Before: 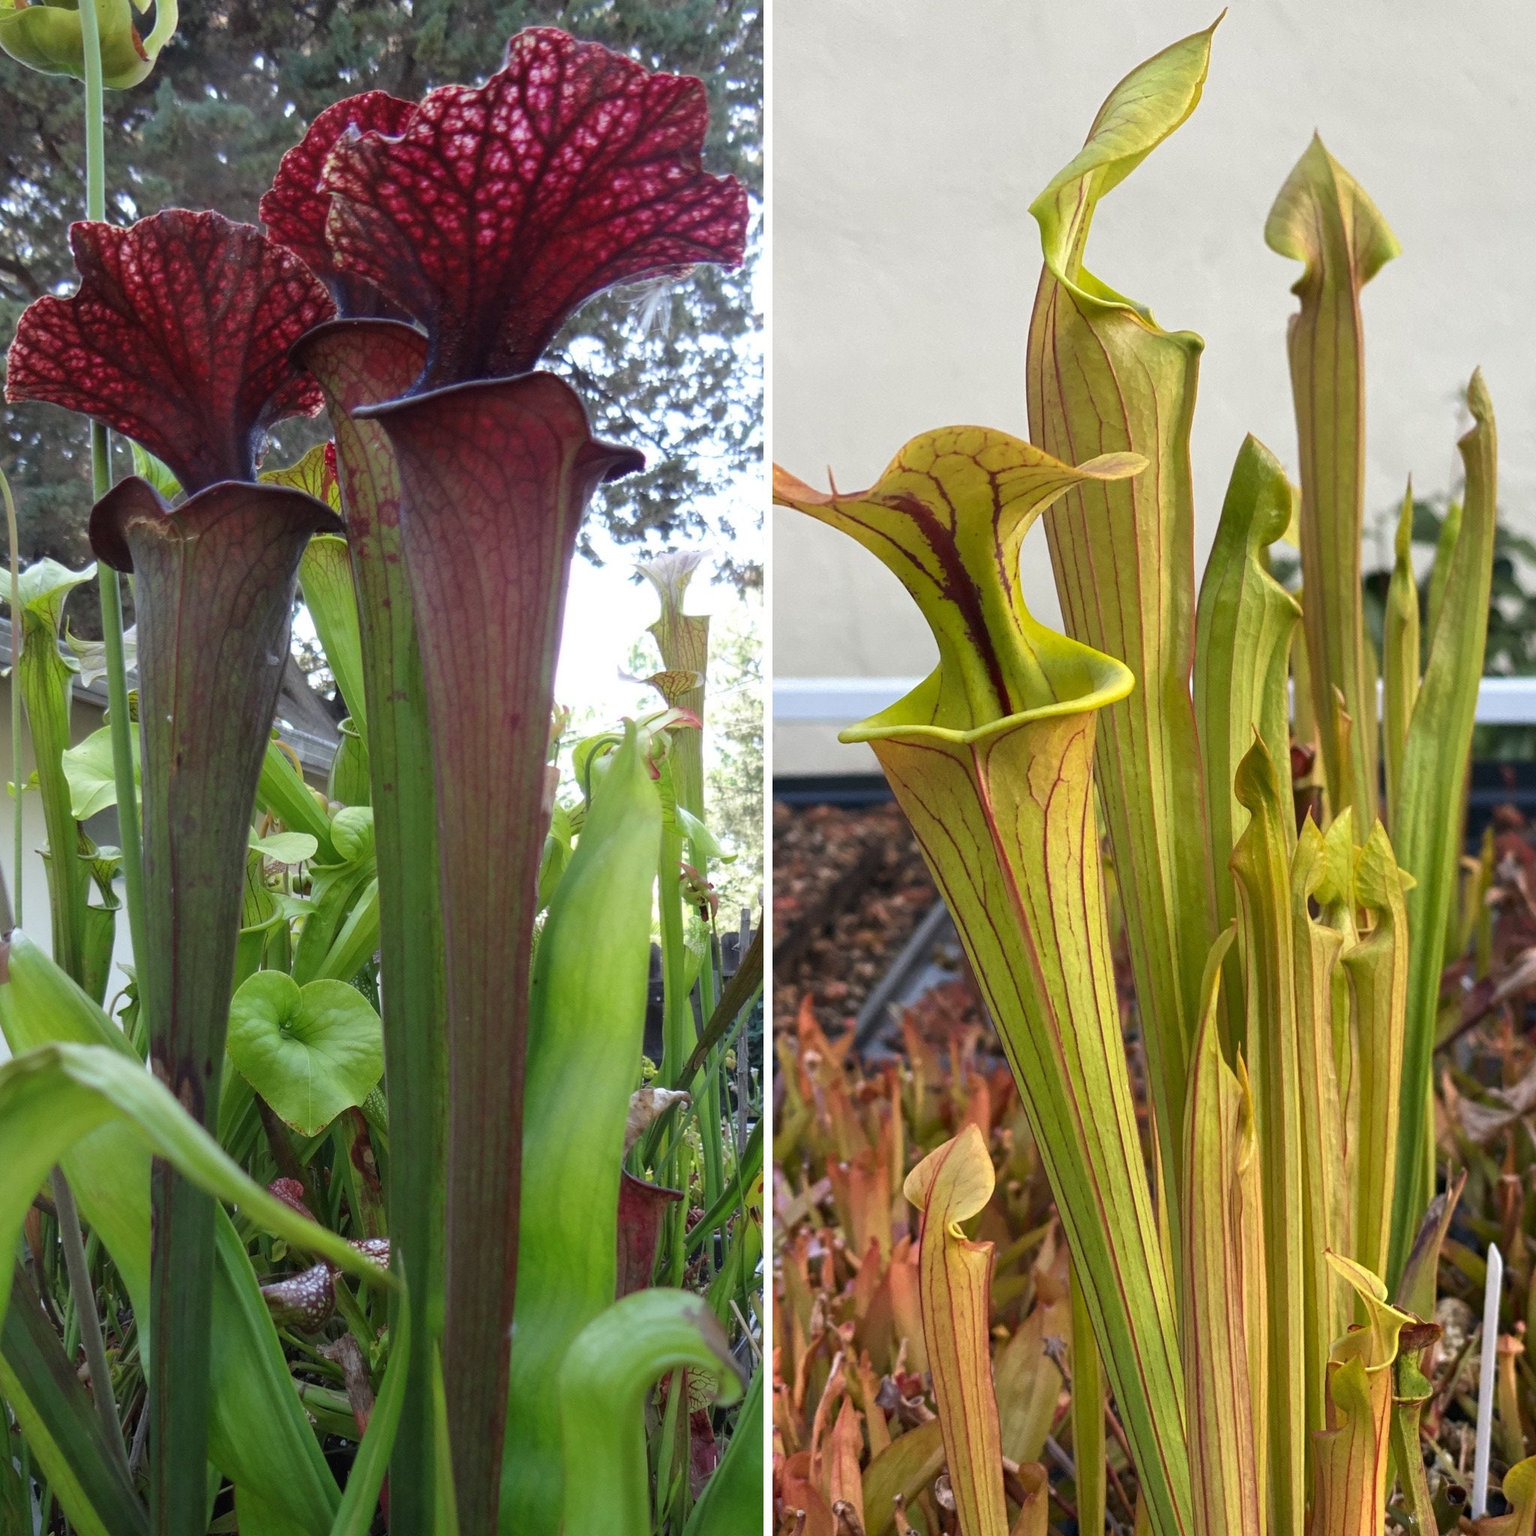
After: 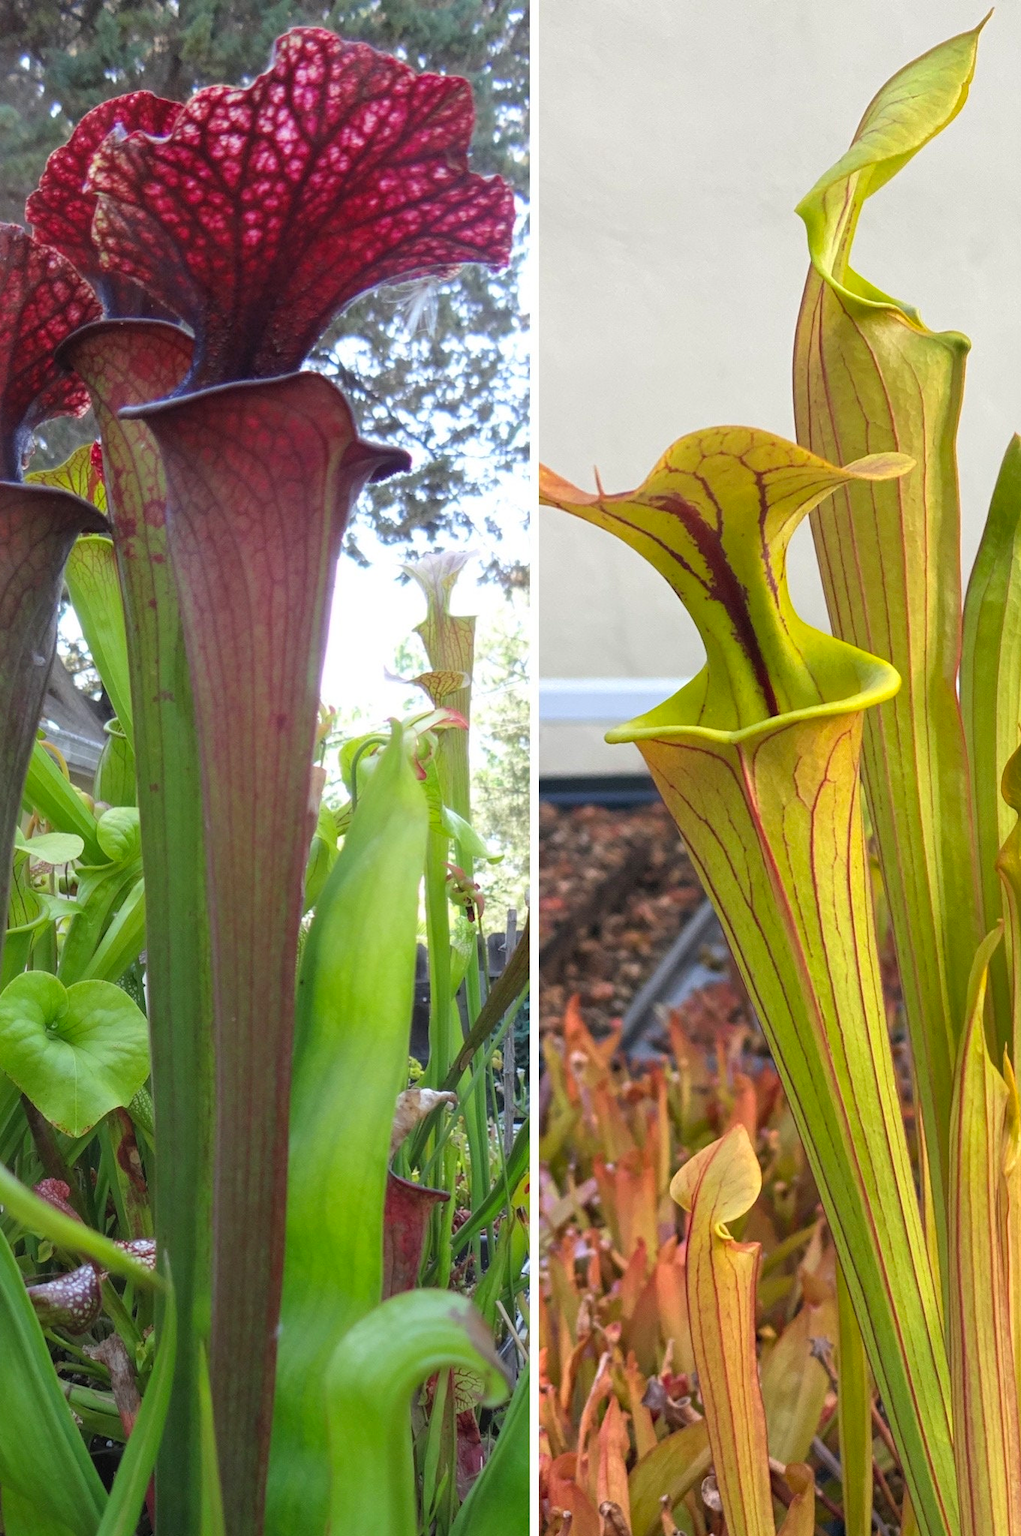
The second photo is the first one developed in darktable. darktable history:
crop and rotate: left 15.241%, right 18.284%
contrast brightness saturation: brightness 0.085, saturation 0.192
